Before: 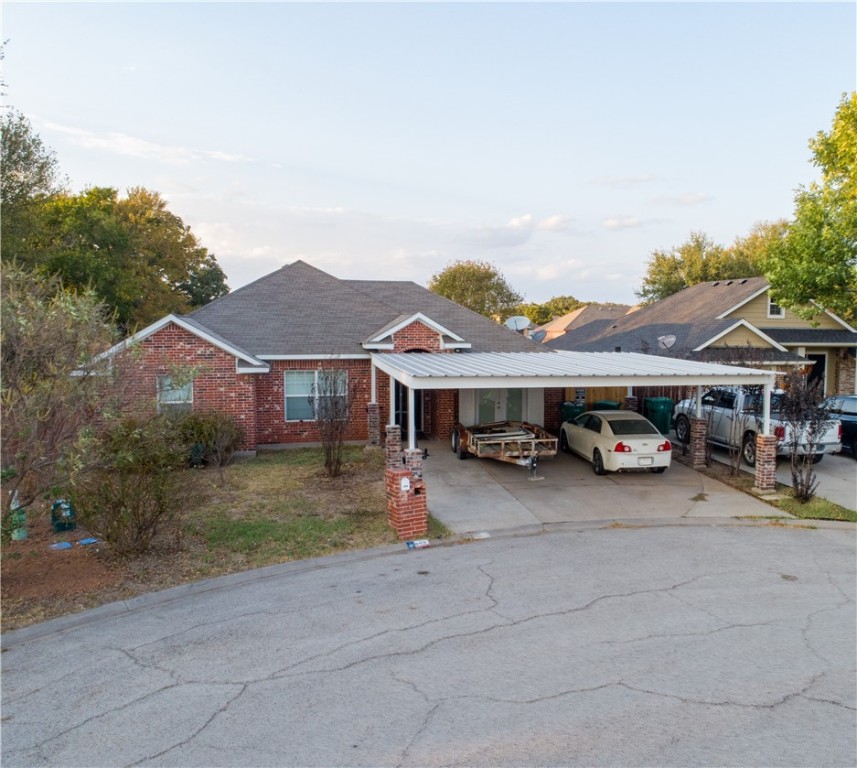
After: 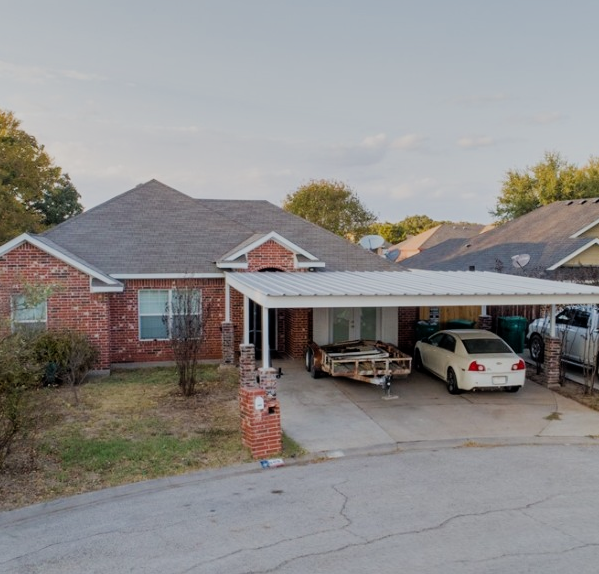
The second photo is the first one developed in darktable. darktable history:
filmic rgb: black relative exposure -16 EV, white relative exposure 6.92 EV, hardness 4.7
crop and rotate: left 17.046%, top 10.659%, right 12.989%, bottom 14.553%
shadows and highlights: shadows 40, highlights -54, highlights color adjustment 46%, low approximation 0.01, soften with gaussian
